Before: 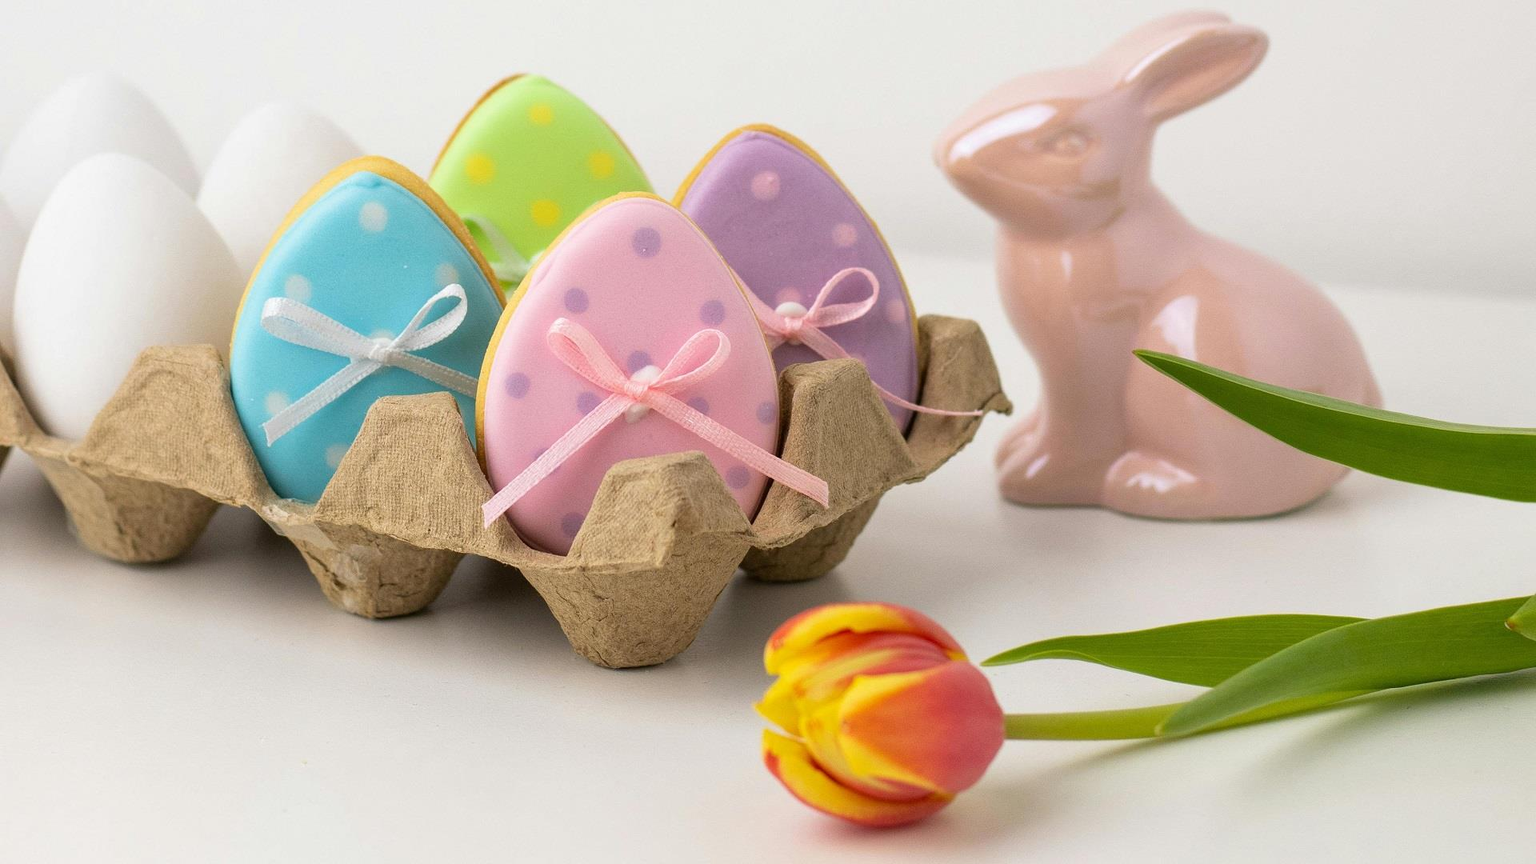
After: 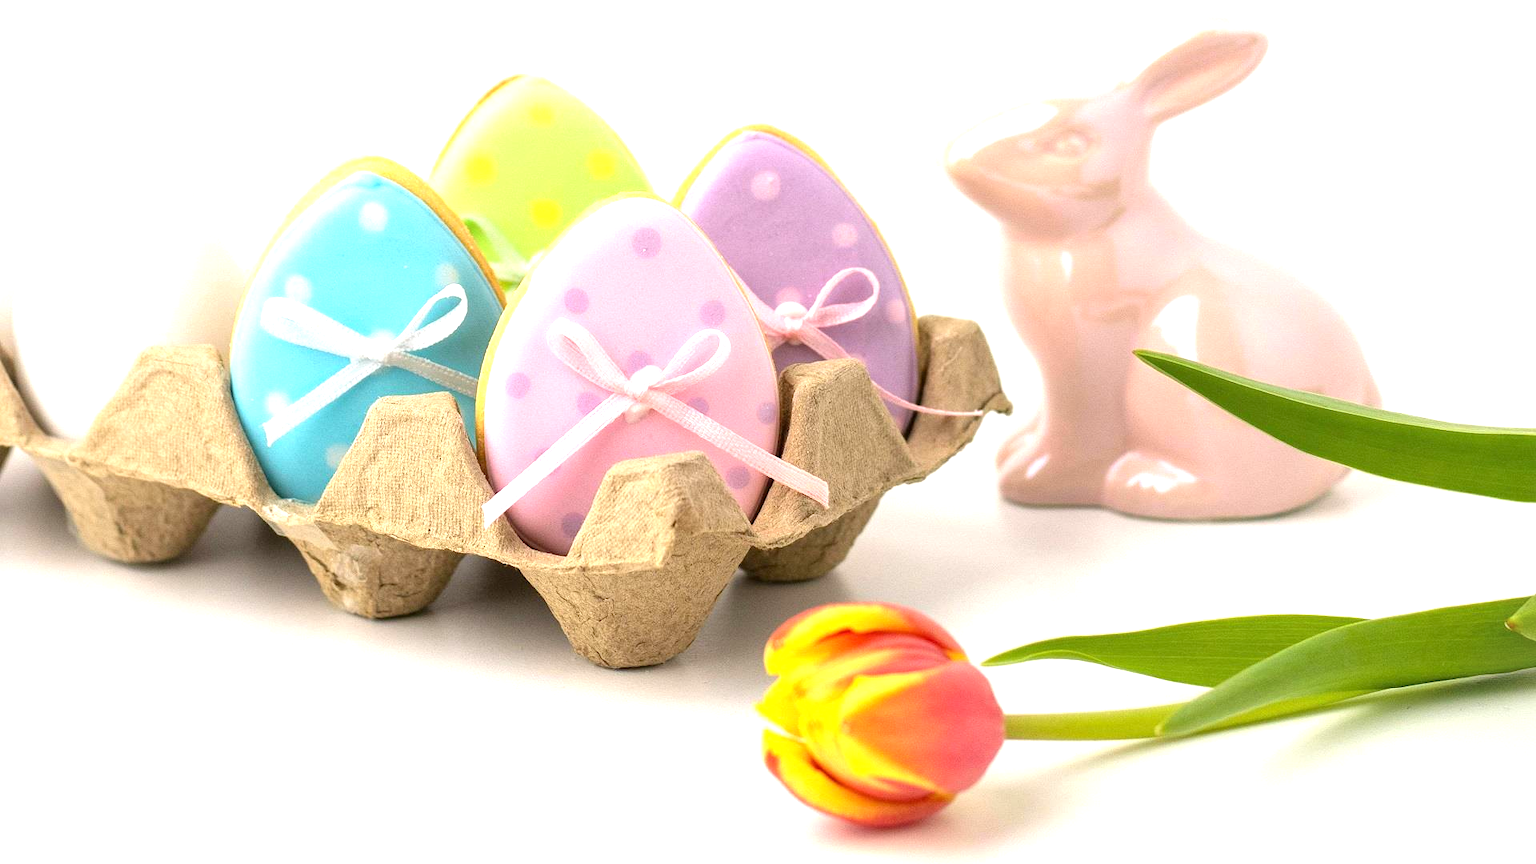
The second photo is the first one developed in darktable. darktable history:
exposure: exposure 1 EV, compensate highlight preservation false
vignetting: fall-off start 99.18%, brightness -0.279, width/height ratio 1.311
